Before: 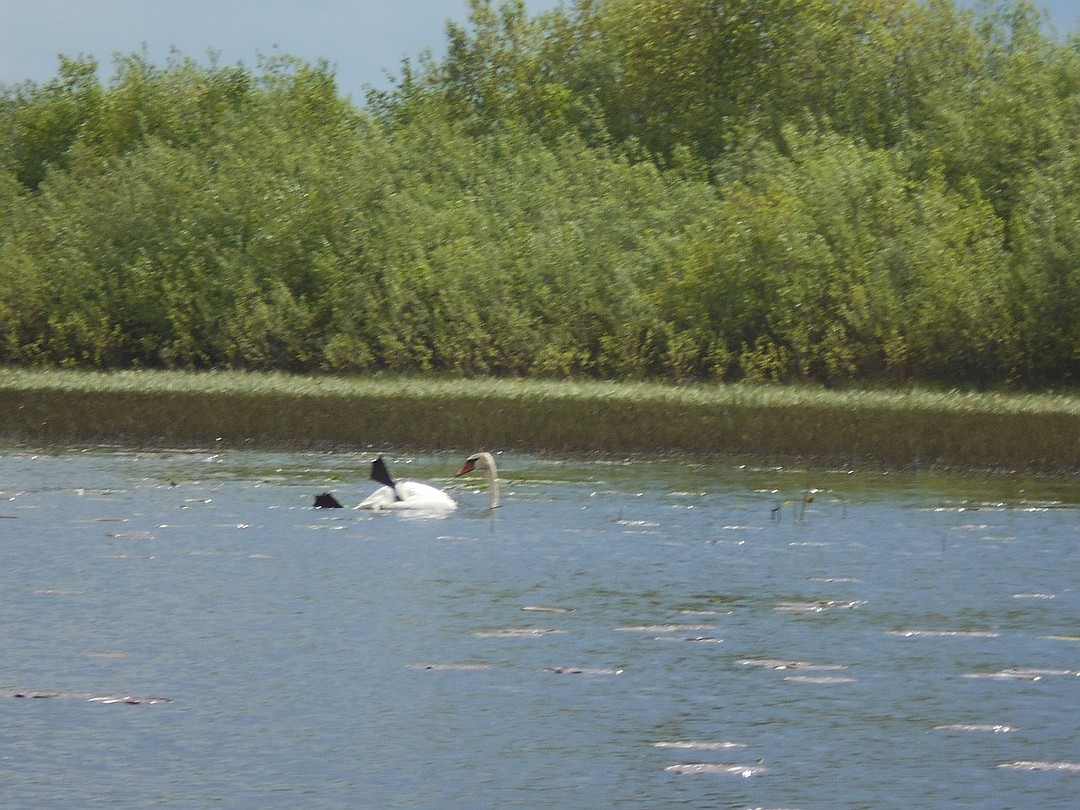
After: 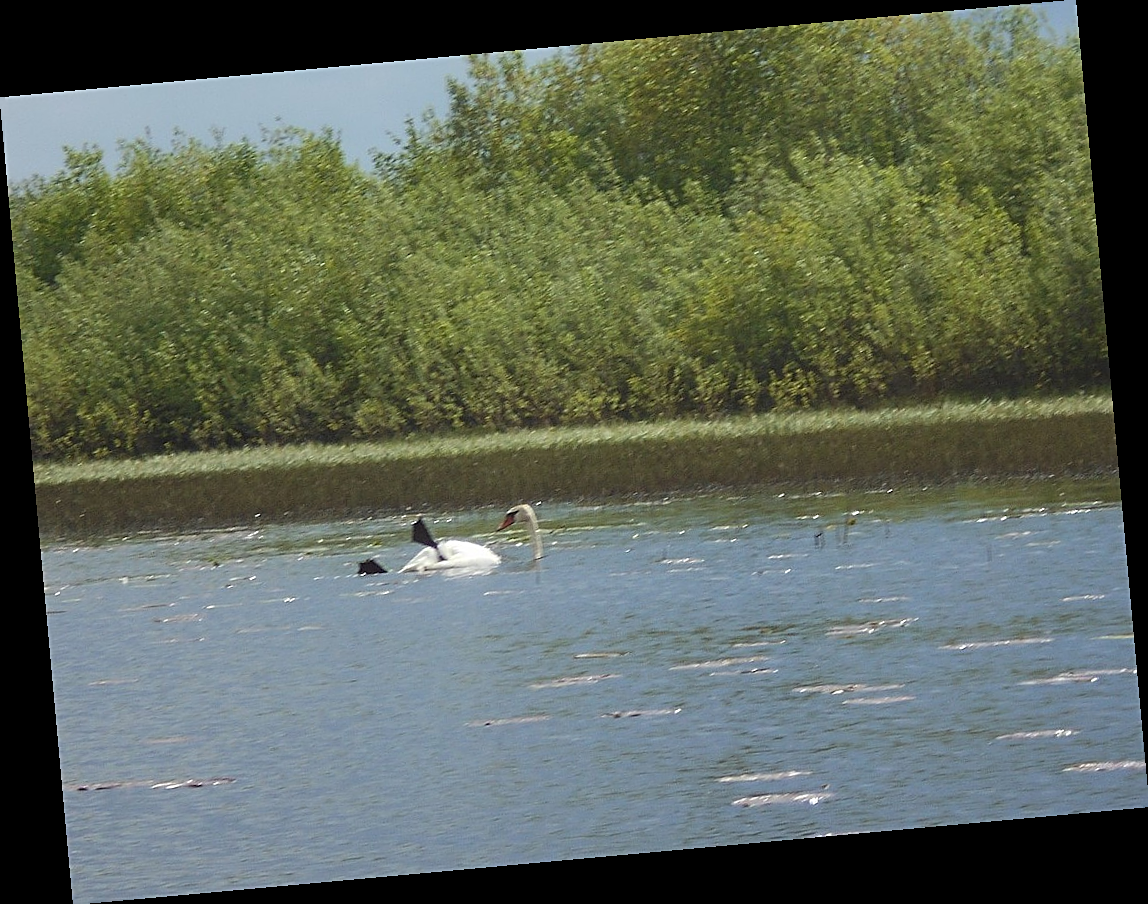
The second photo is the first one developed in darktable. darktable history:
rotate and perspective: rotation -5.2°, automatic cropping off
sharpen: on, module defaults
